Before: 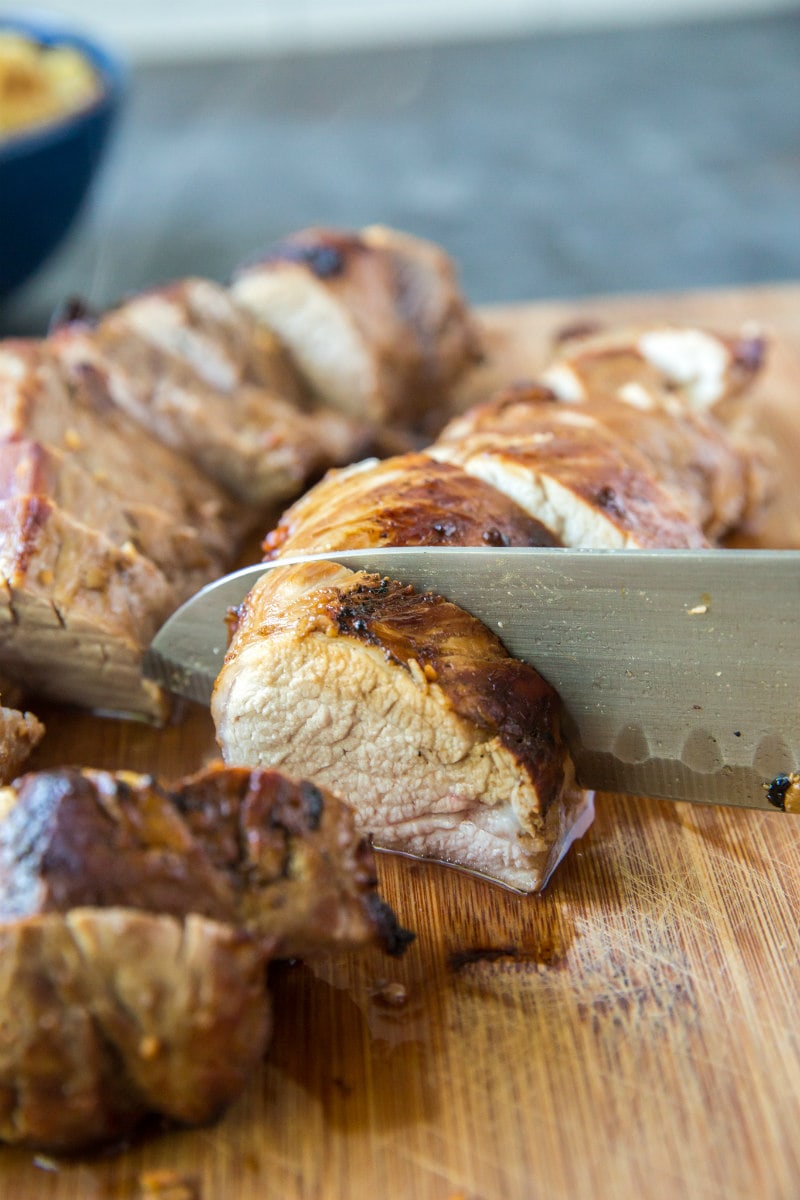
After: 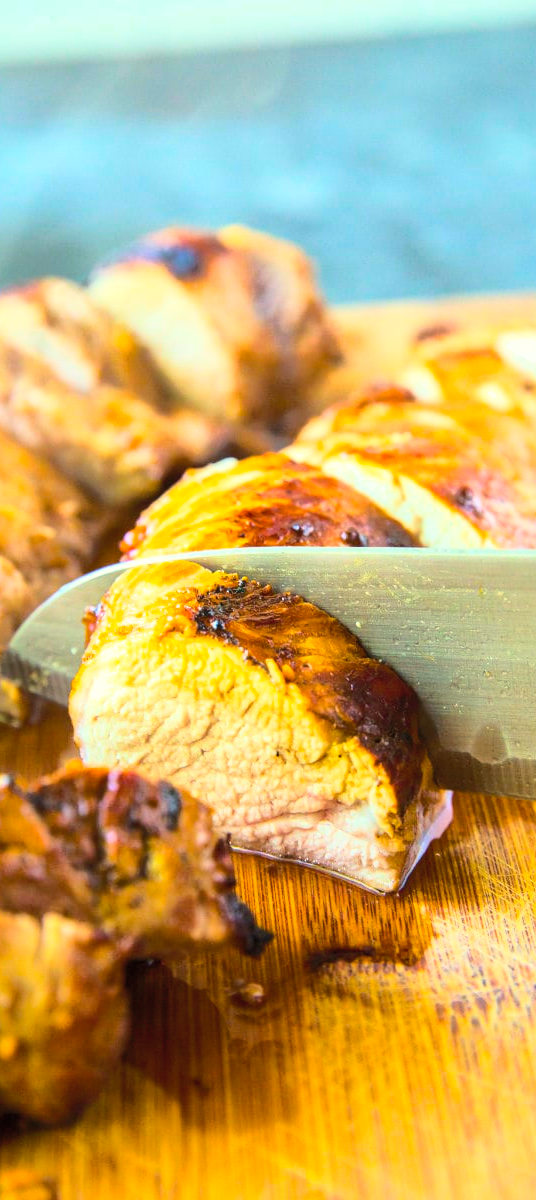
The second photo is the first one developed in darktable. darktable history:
contrast brightness saturation: contrast 0.202, brightness 0.154, saturation 0.147
color correction: highlights b* 0.048, saturation 0.987
color balance rgb: highlights gain › luminance 6.079%, highlights gain › chroma 2.625%, highlights gain › hue 93.08°, perceptual saturation grading › global saturation 25.757%, global vibrance 20%
crop and rotate: left 17.824%, right 15.146%
base curve: curves: ch0 [(0, 0) (0.028, 0.03) (0.121, 0.232) (0.46, 0.748) (0.859, 0.968) (1, 1)]
shadows and highlights: on, module defaults
